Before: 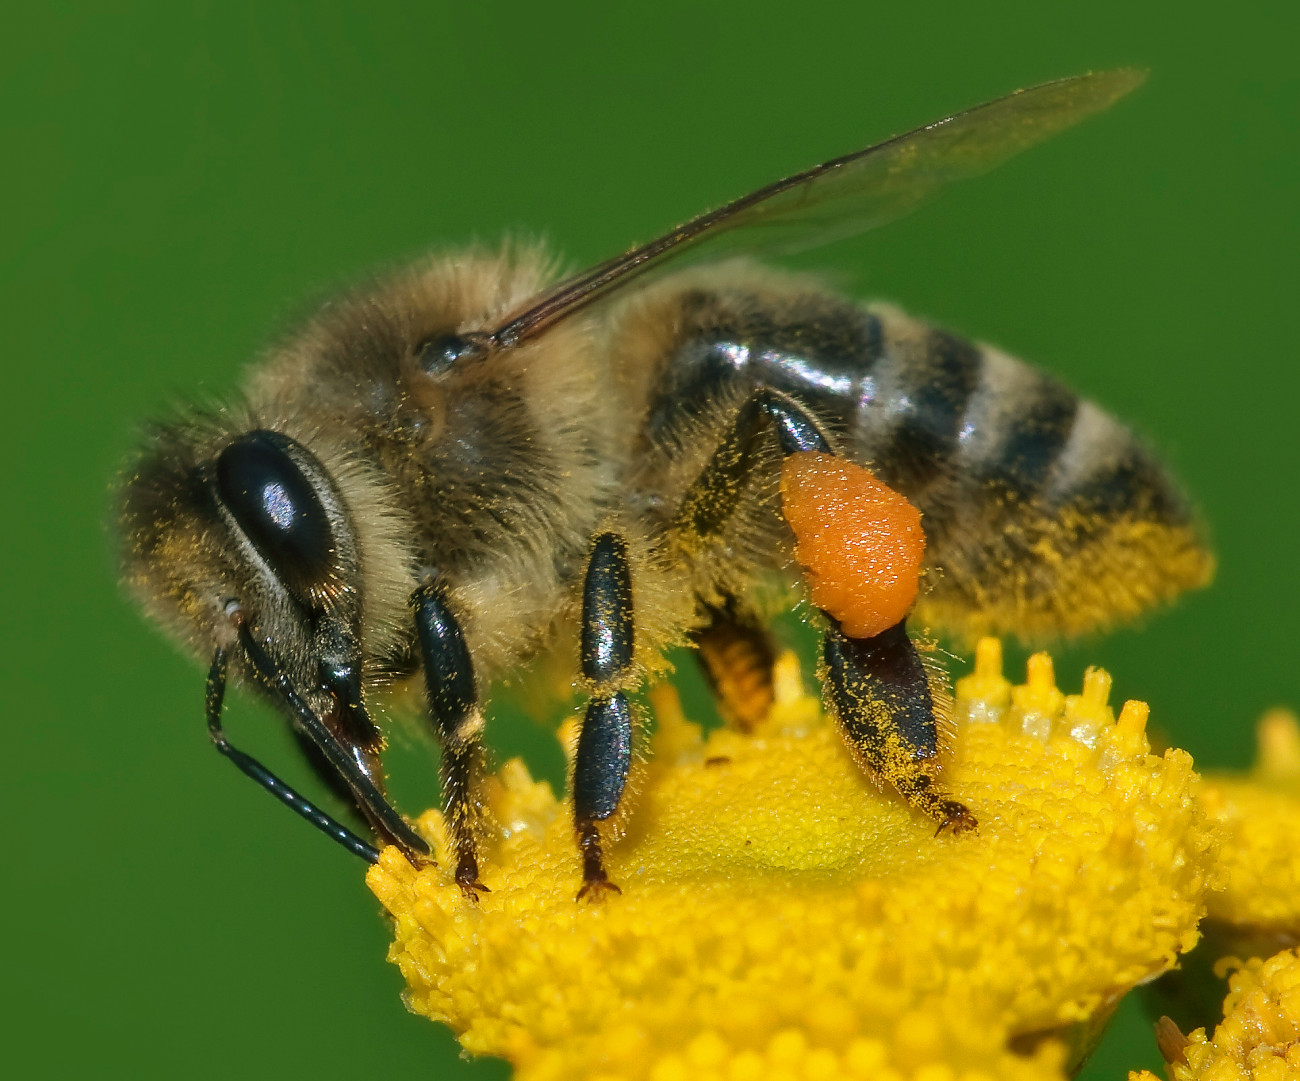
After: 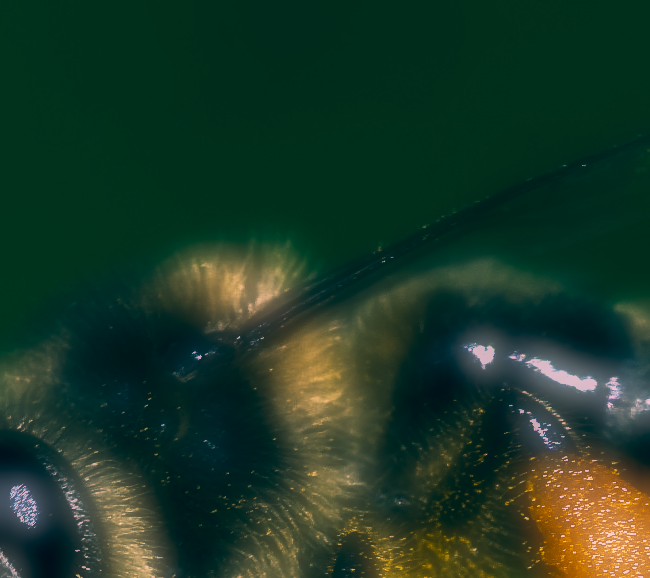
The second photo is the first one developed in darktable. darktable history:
crop: left 19.556%, right 30.401%, bottom 46.458%
local contrast: on, module defaults
color correction: highlights a* 17.03, highlights b* 0.205, shadows a* -15.38, shadows b* -14.56, saturation 1.5
filmic rgb: black relative exposure -5.5 EV, white relative exposure 2.5 EV, threshold 3 EV, target black luminance 0%, hardness 4.51, latitude 67.35%, contrast 1.453, shadows ↔ highlights balance -3.52%, preserve chrominance no, color science v4 (2020), contrast in shadows soft, enable highlight reconstruction true
tone curve: curves: ch0 [(0, 0) (0.765, 0.349) (1, 1)], color space Lab, linked channels, preserve colors none
exposure: exposure 0.935 EV, compensate highlight preservation false
contrast equalizer: octaves 7, y [[0.6 ×6], [0.55 ×6], [0 ×6], [0 ×6], [0 ×6]], mix -0.3
soften: on, module defaults
